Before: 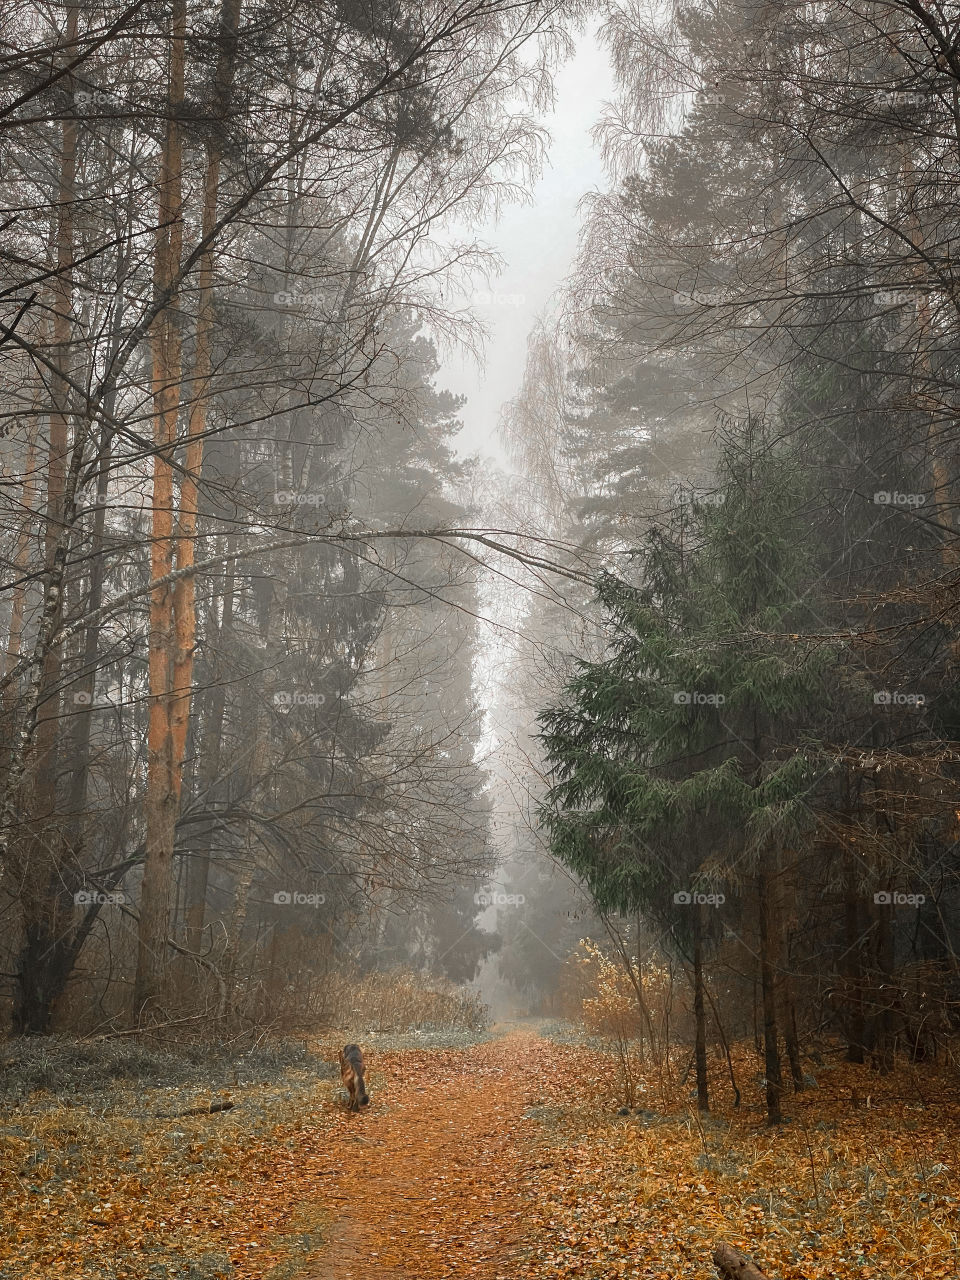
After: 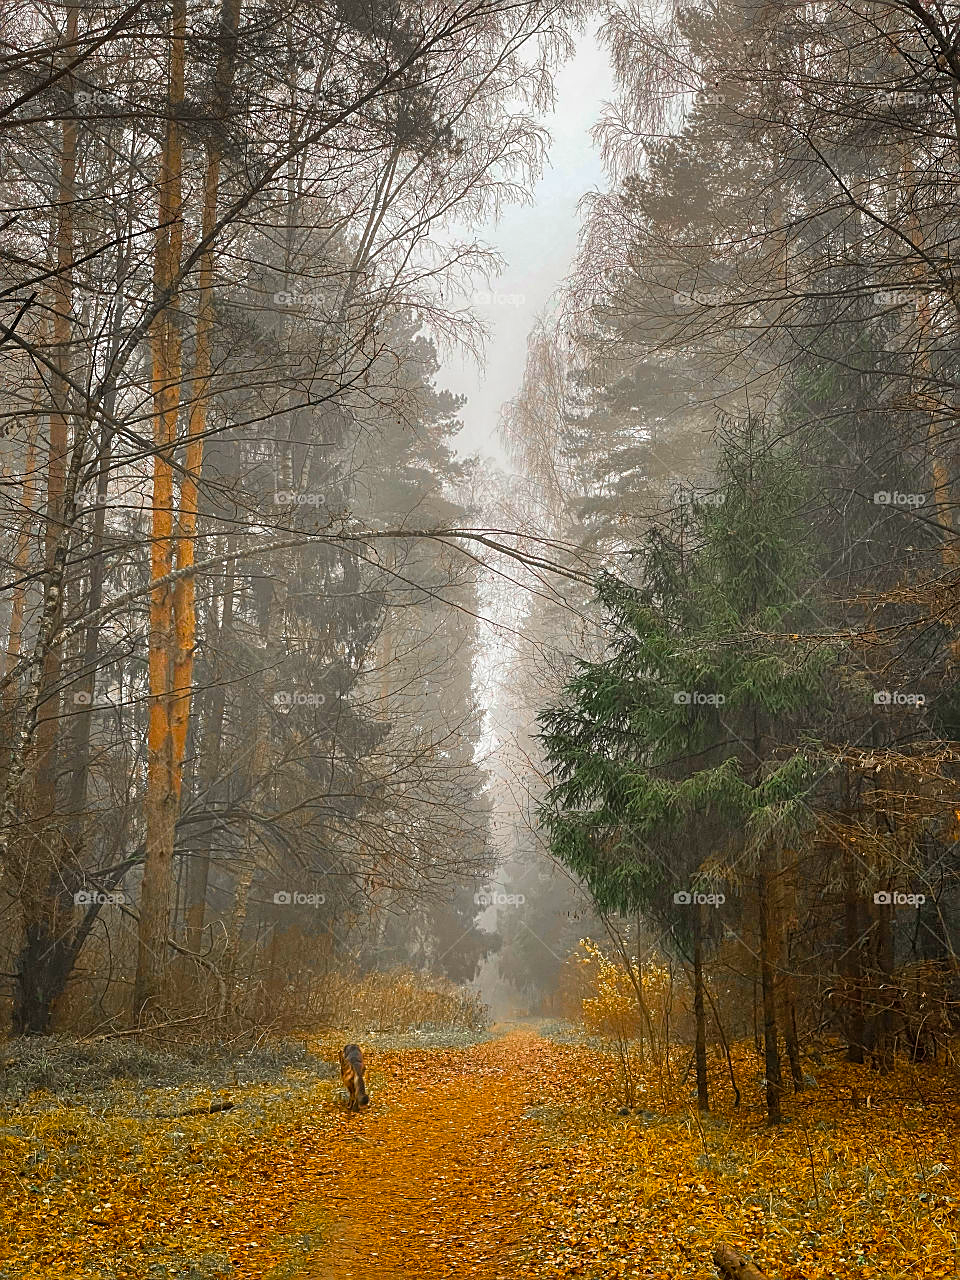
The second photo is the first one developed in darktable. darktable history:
sharpen: on, module defaults
color balance rgb: perceptual saturation grading › global saturation 25.171%, global vibrance 50.248%
shadows and highlights: soften with gaussian
